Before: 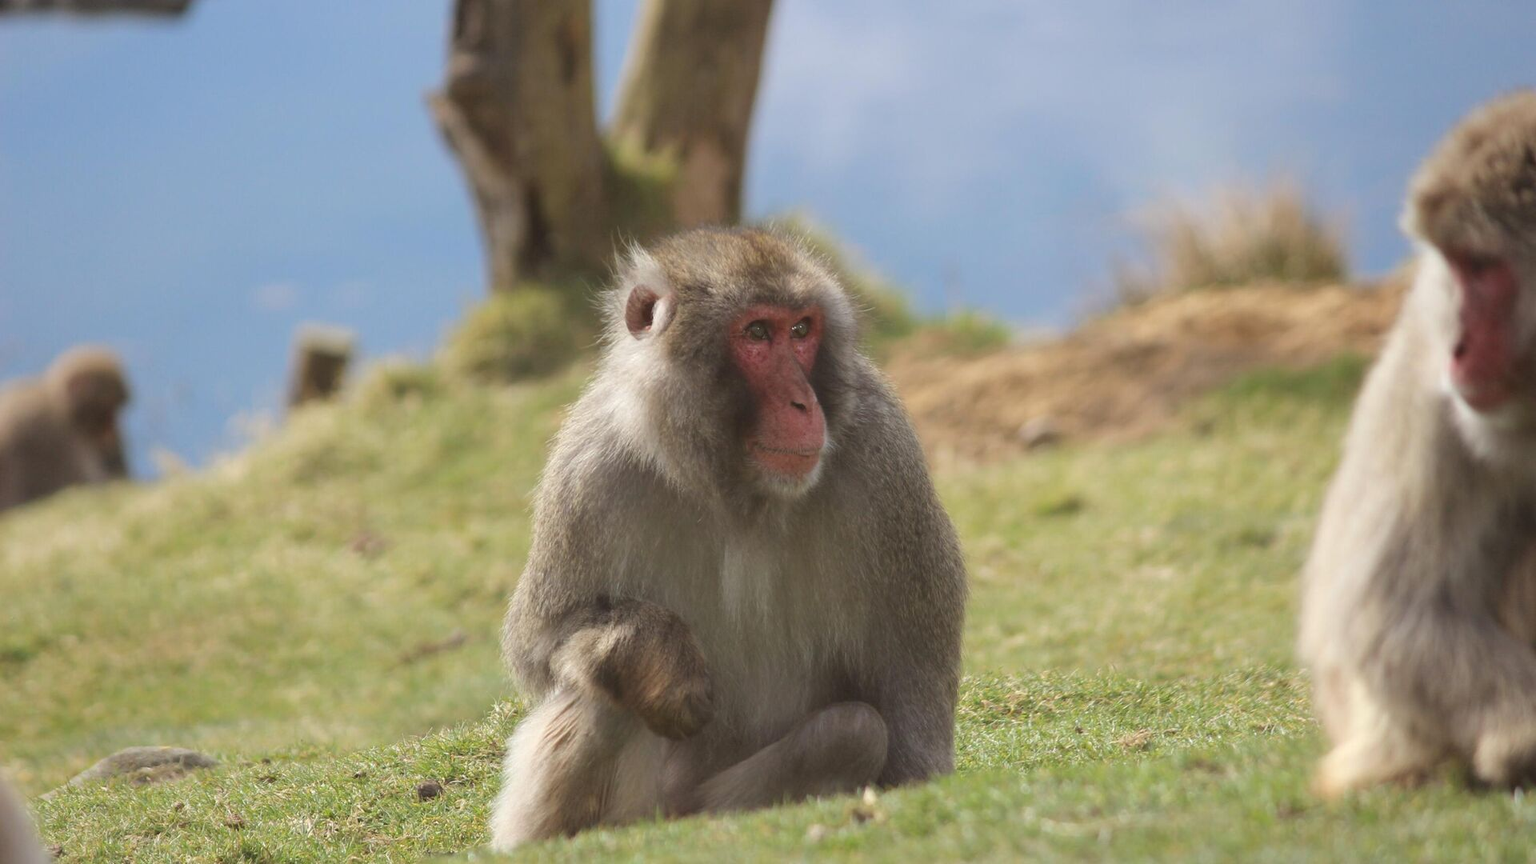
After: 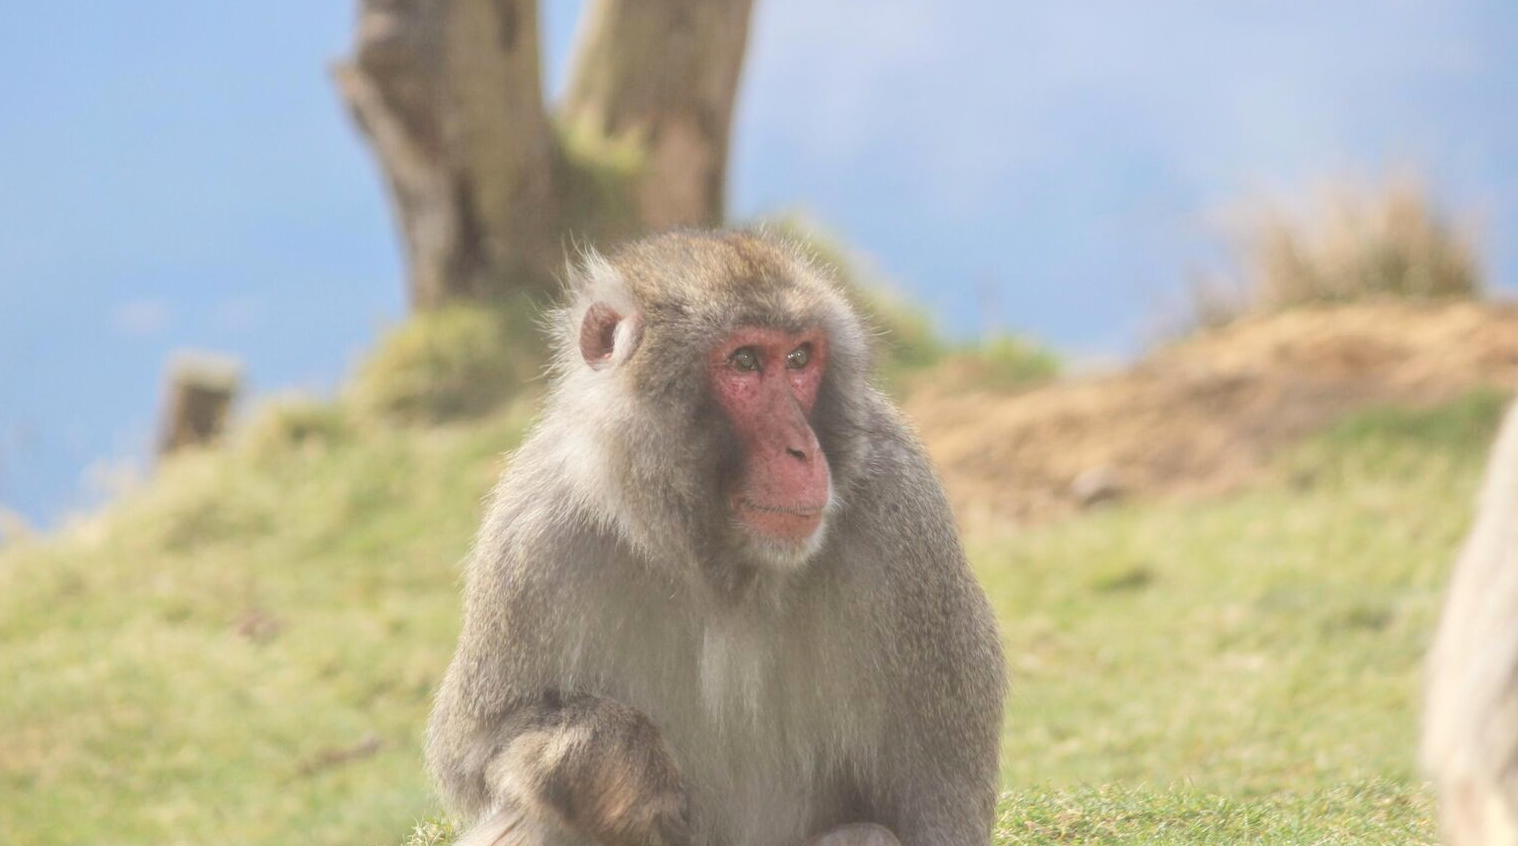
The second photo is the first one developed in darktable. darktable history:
crop and rotate: left 10.554%, top 5.078%, right 10.38%, bottom 16.511%
contrast brightness saturation: contrast 0.141, brightness 0.221
local contrast: highlights 72%, shadows 9%, midtone range 0.195
